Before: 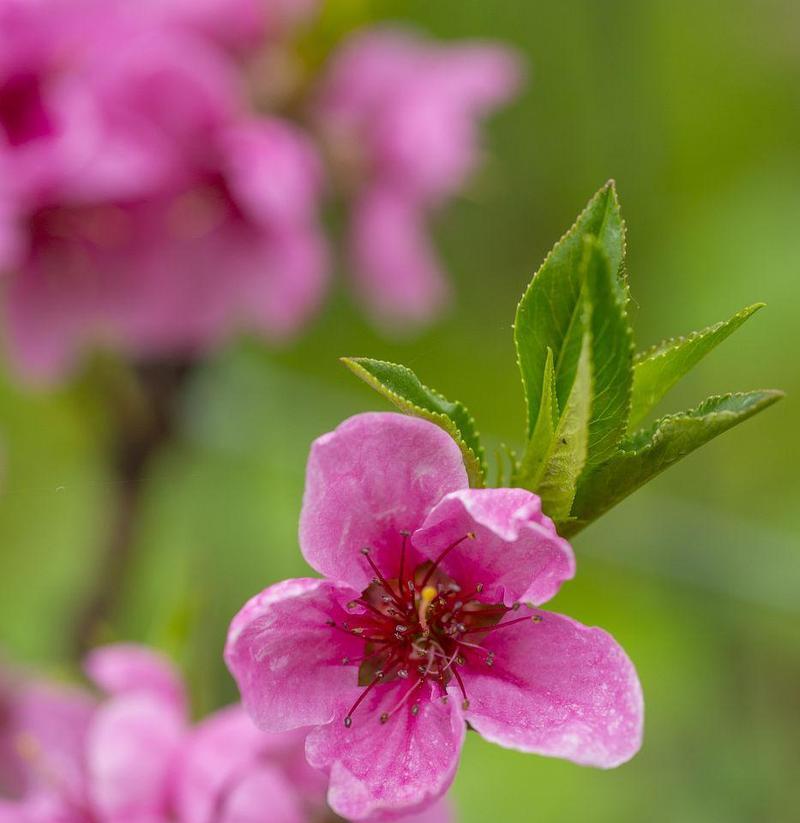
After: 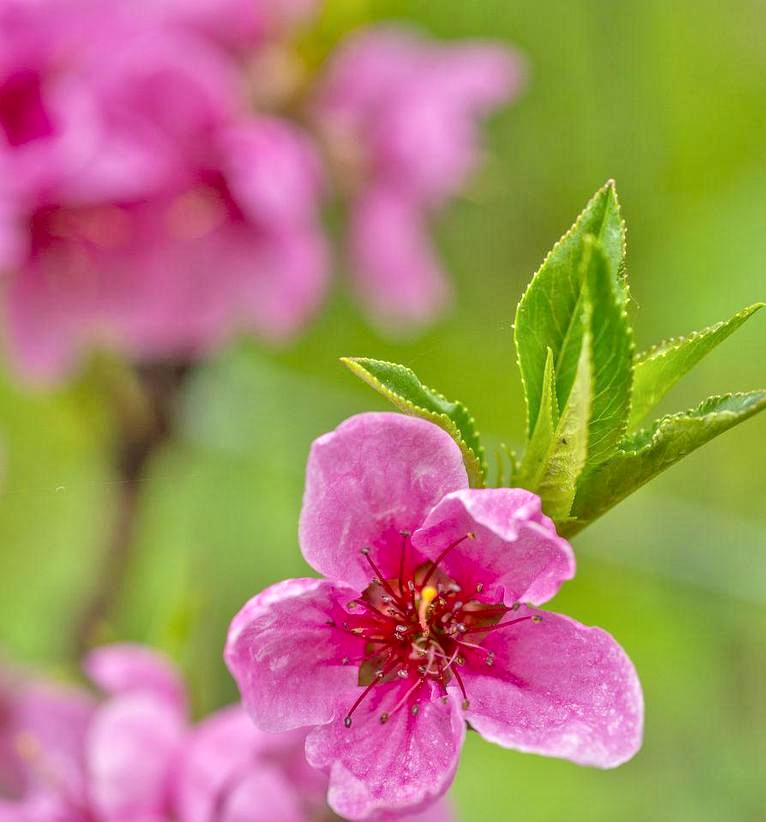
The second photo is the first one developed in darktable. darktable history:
exposure: compensate highlight preservation false
tone equalizer: -7 EV 0.15 EV, -6 EV 0.6 EV, -5 EV 1.15 EV, -4 EV 1.33 EV, -3 EV 1.15 EV, -2 EV 0.6 EV, -1 EV 0.15 EV, mask exposure compensation -0.5 EV
local contrast: on, module defaults
crop: right 4.126%, bottom 0.031%
